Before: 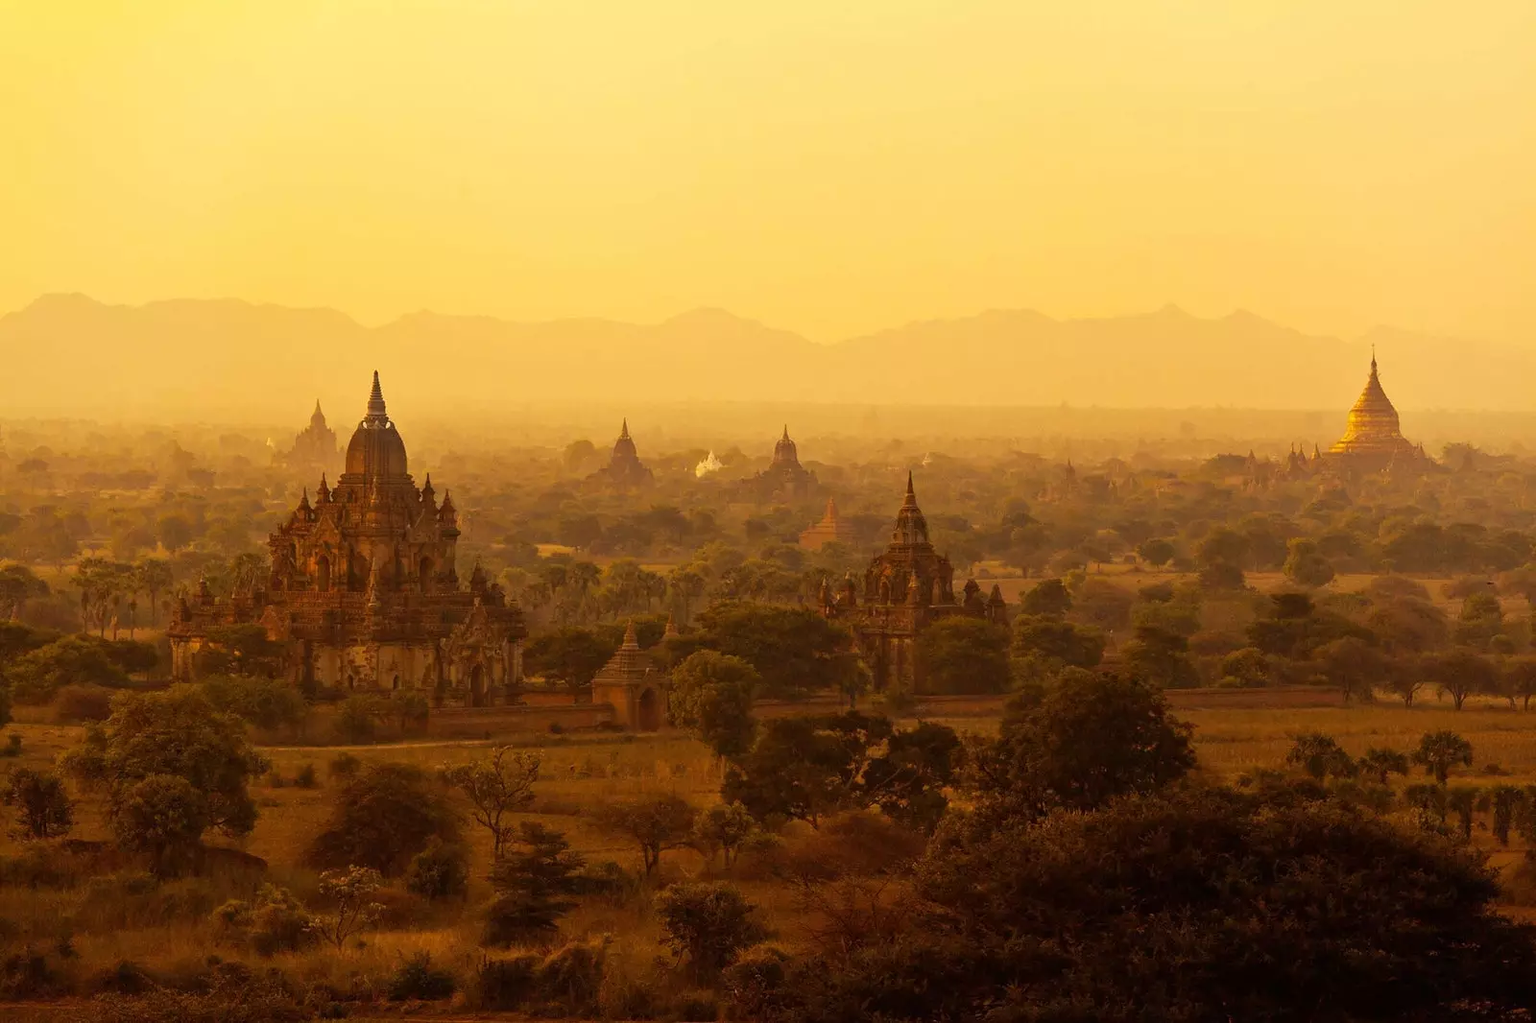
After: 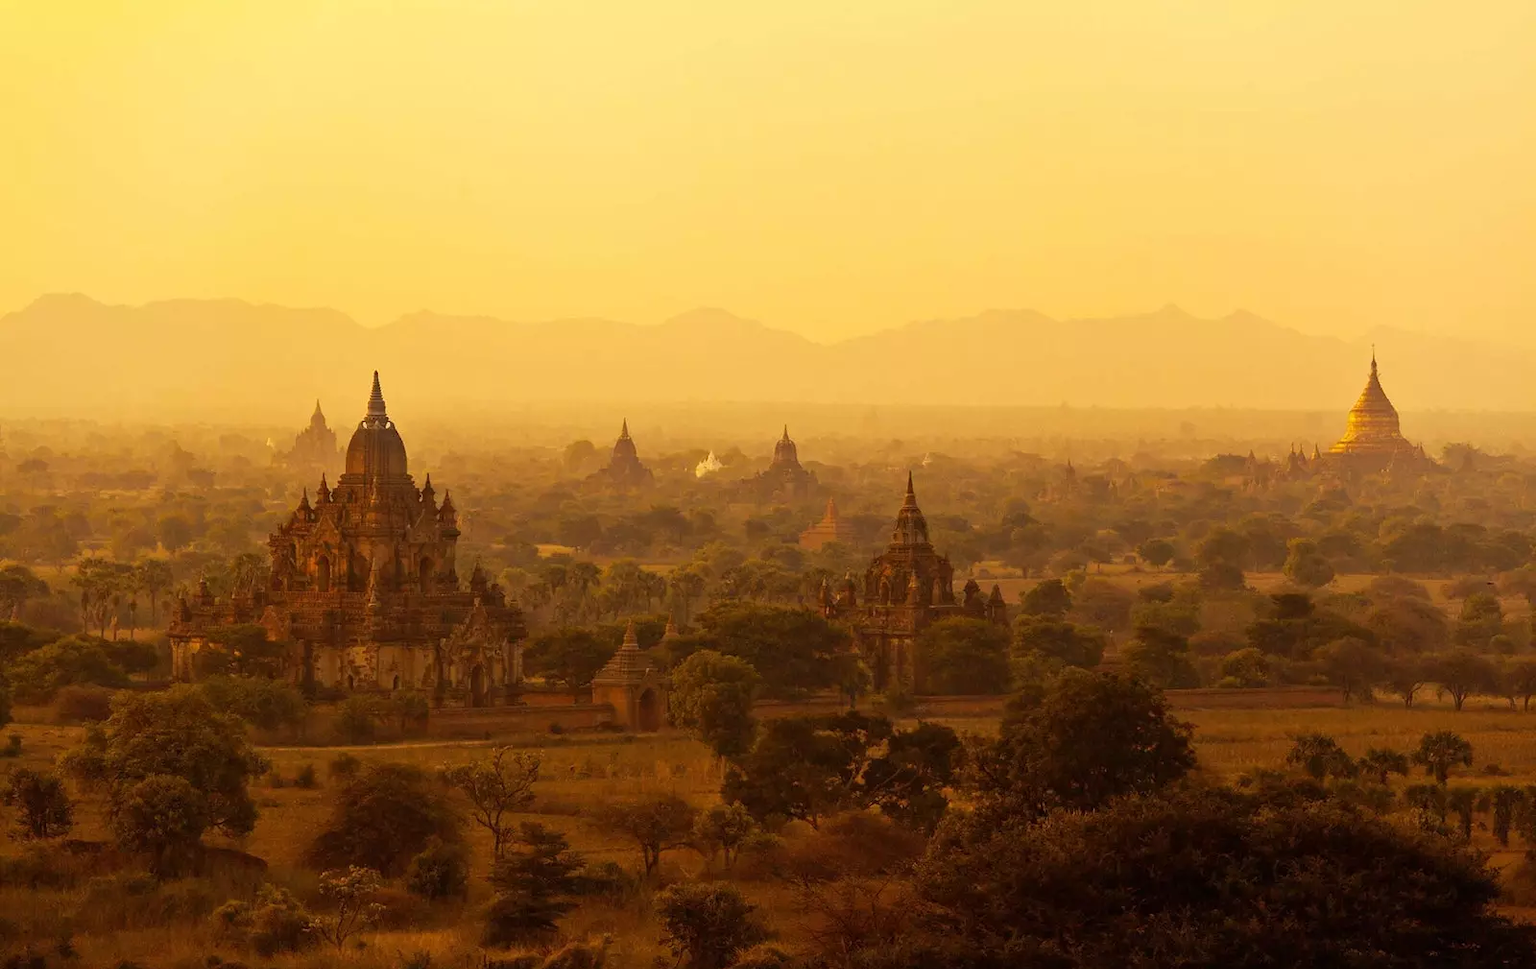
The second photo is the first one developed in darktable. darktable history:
crop and rotate: top 0.011%, bottom 5.156%
